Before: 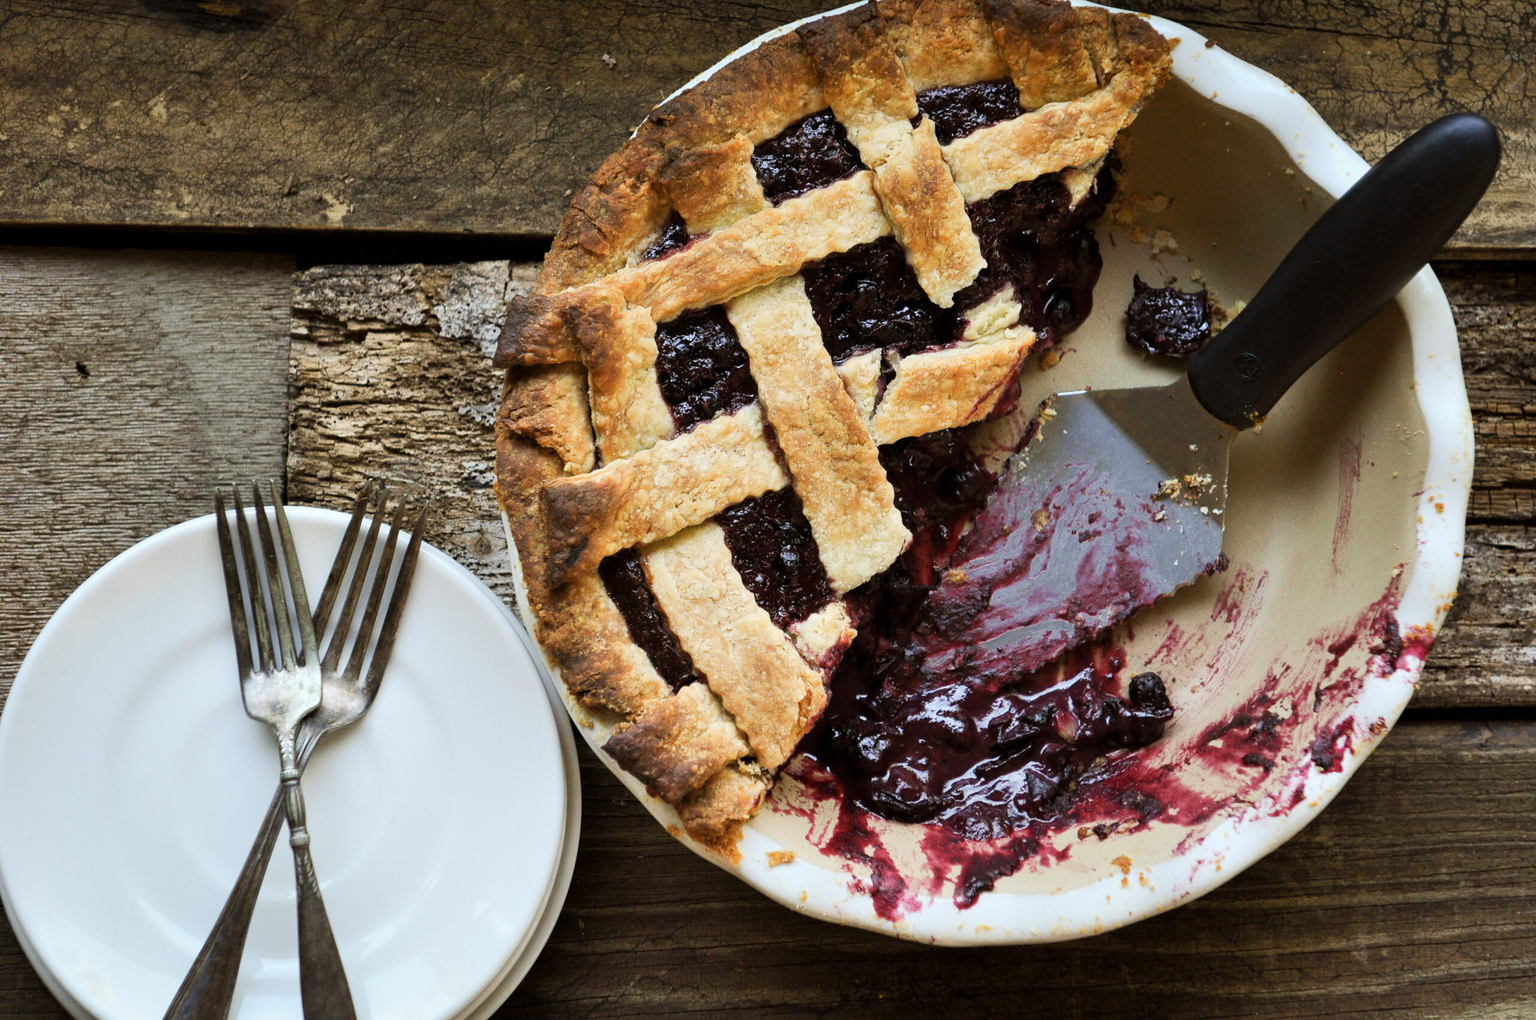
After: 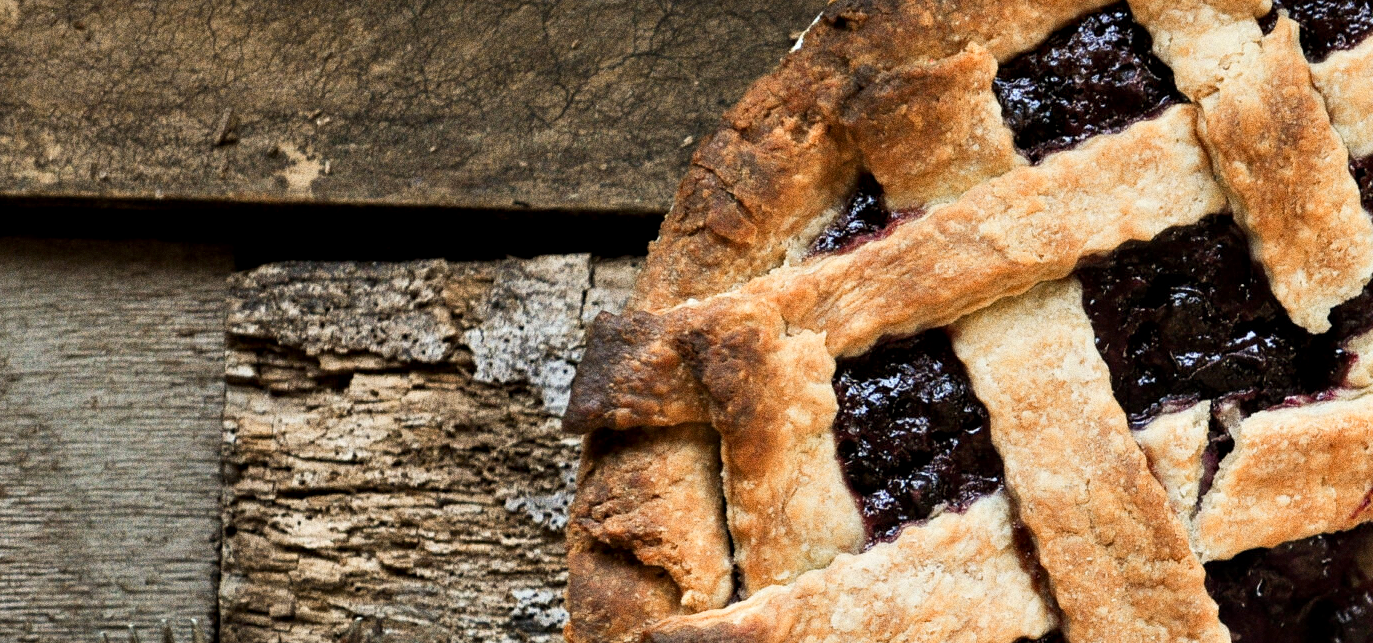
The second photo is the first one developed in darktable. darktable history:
grain: strength 49.07%
crop: left 10.121%, top 10.631%, right 36.218%, bottom 51.526%
color zones: curves: ch2 [(0, 0.5) (0.143, 0.5) (0.286, 0.416) (0.429, 0.5) (0.571, 0.5) (0.714, 0.5) (0.857, 0.5) (1, 0.5)]
contrast equalizer: octaves 7, y [[0.528 ×6], [0.514 ×6], [0.362 ×6], [0 ×6], [0 ×6]]
